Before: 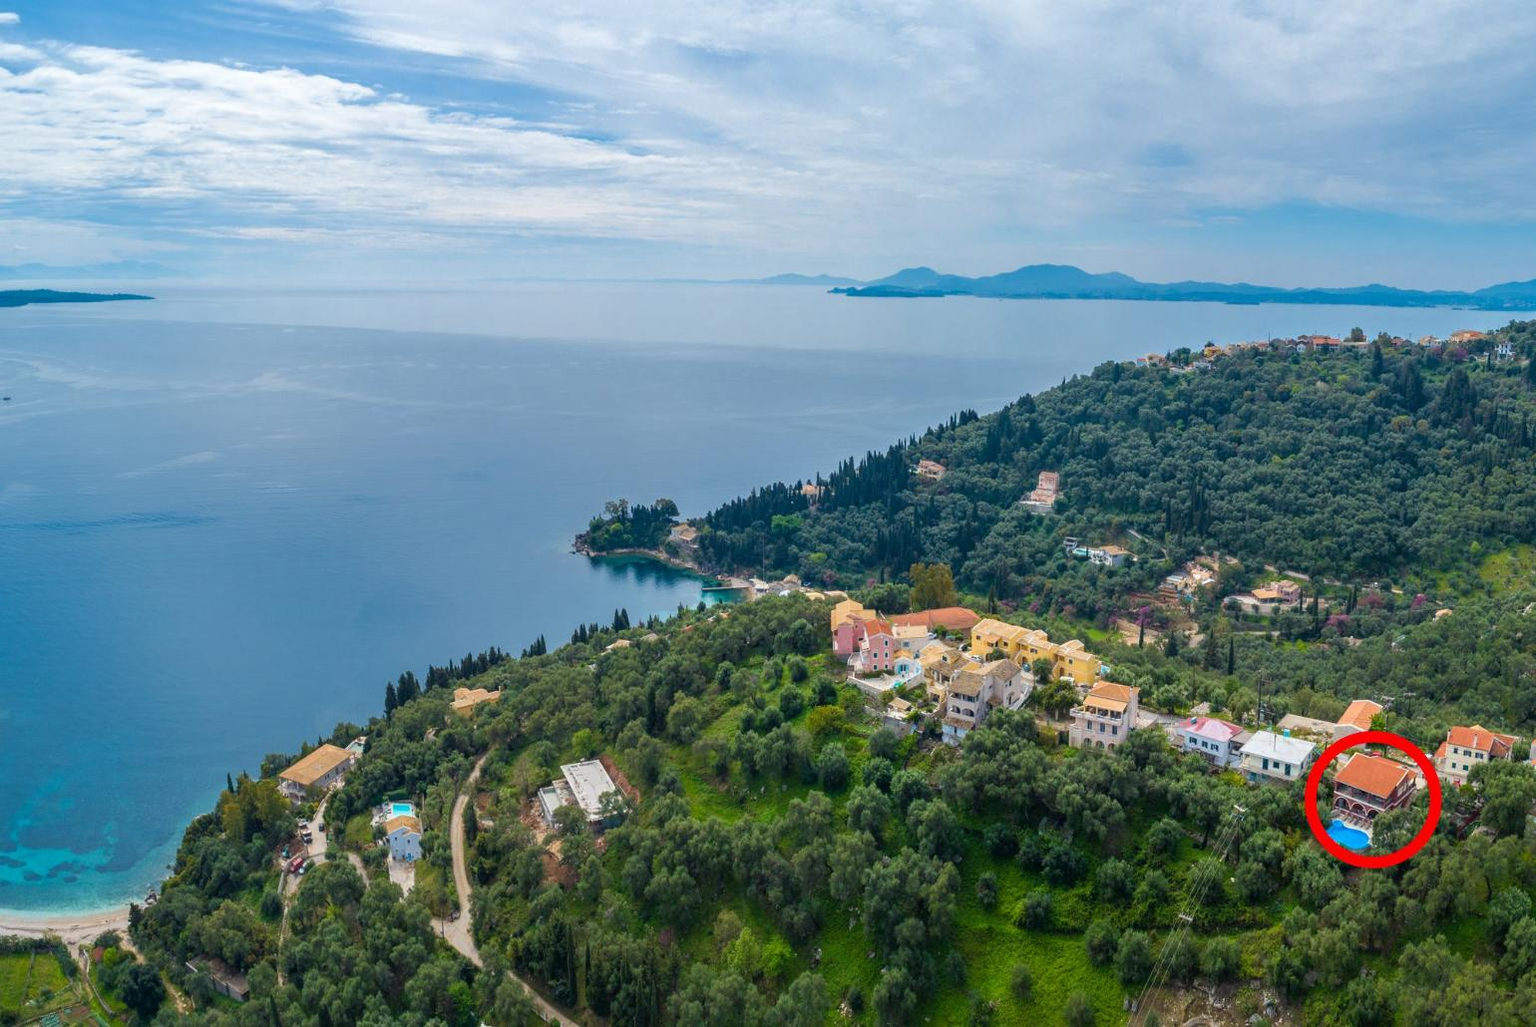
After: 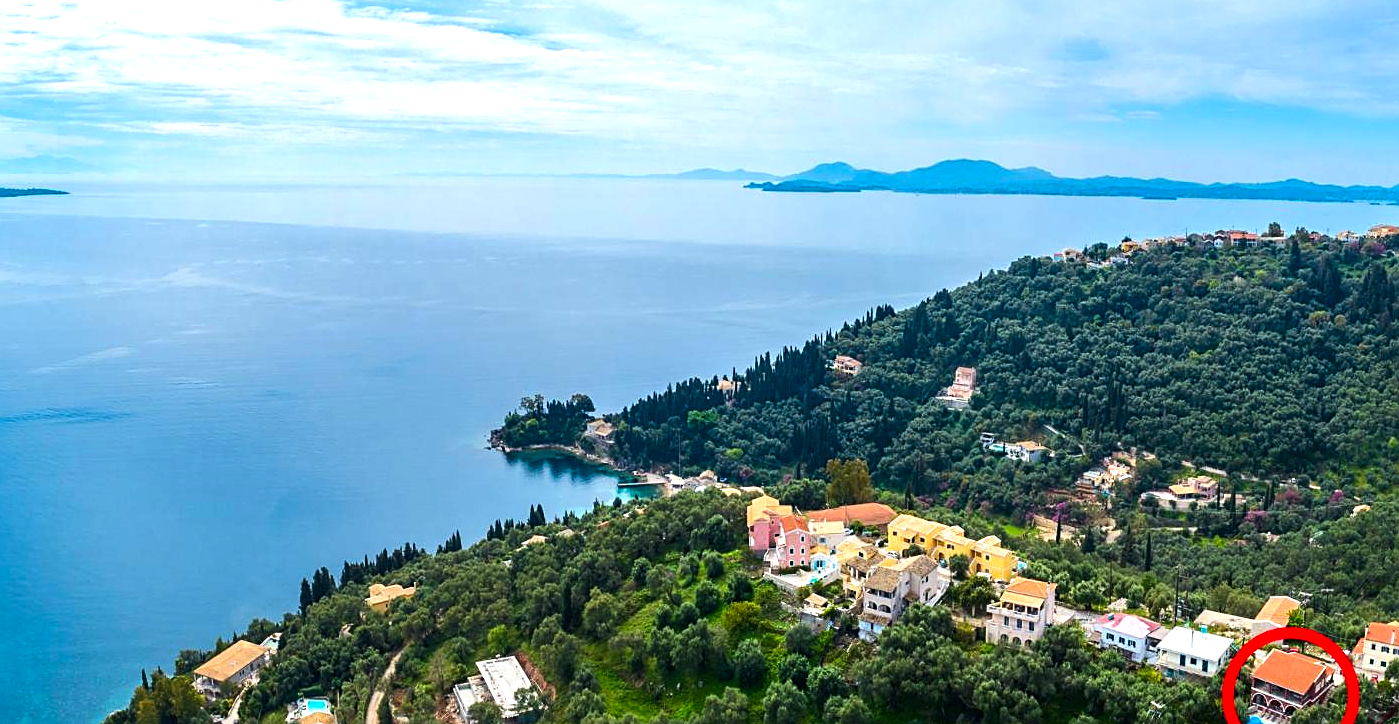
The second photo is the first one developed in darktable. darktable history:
crop: left 5.596%, top 10.314%, right 3.534%, bottom 19.395%
tone equalizer: -8 EV -0.75 EV, -7 EV -0.7 EV, -6 EV -0.6 EV, -5 EV -0.4 EV, -3 EV 0.4 EV, -2 EV 0.6 EV, -1 EV 0.7 EV, +0 EV 0.75 EV, edges refinement/feathering 500, mask exposure compensation -1.57 EV, preserve details no
color balance rgb: saturation formula JzAzBz (2021)
sharpen: on, module defaults
contrast brightness saturation: contrast 0.08, saturation 0.2
